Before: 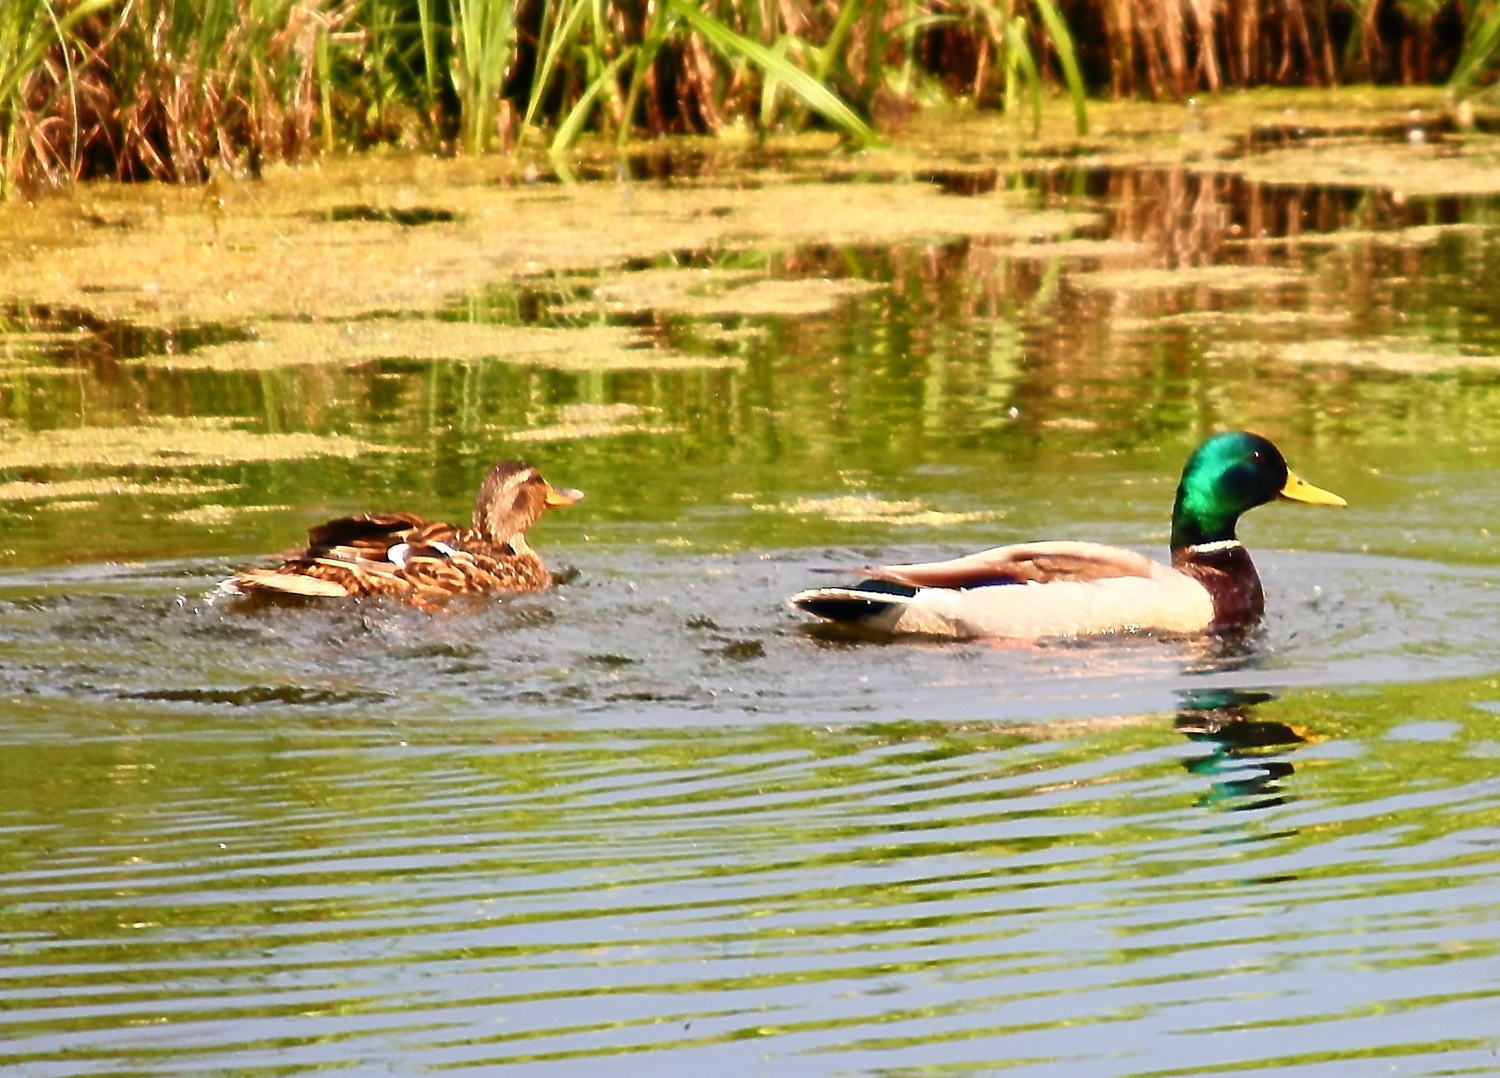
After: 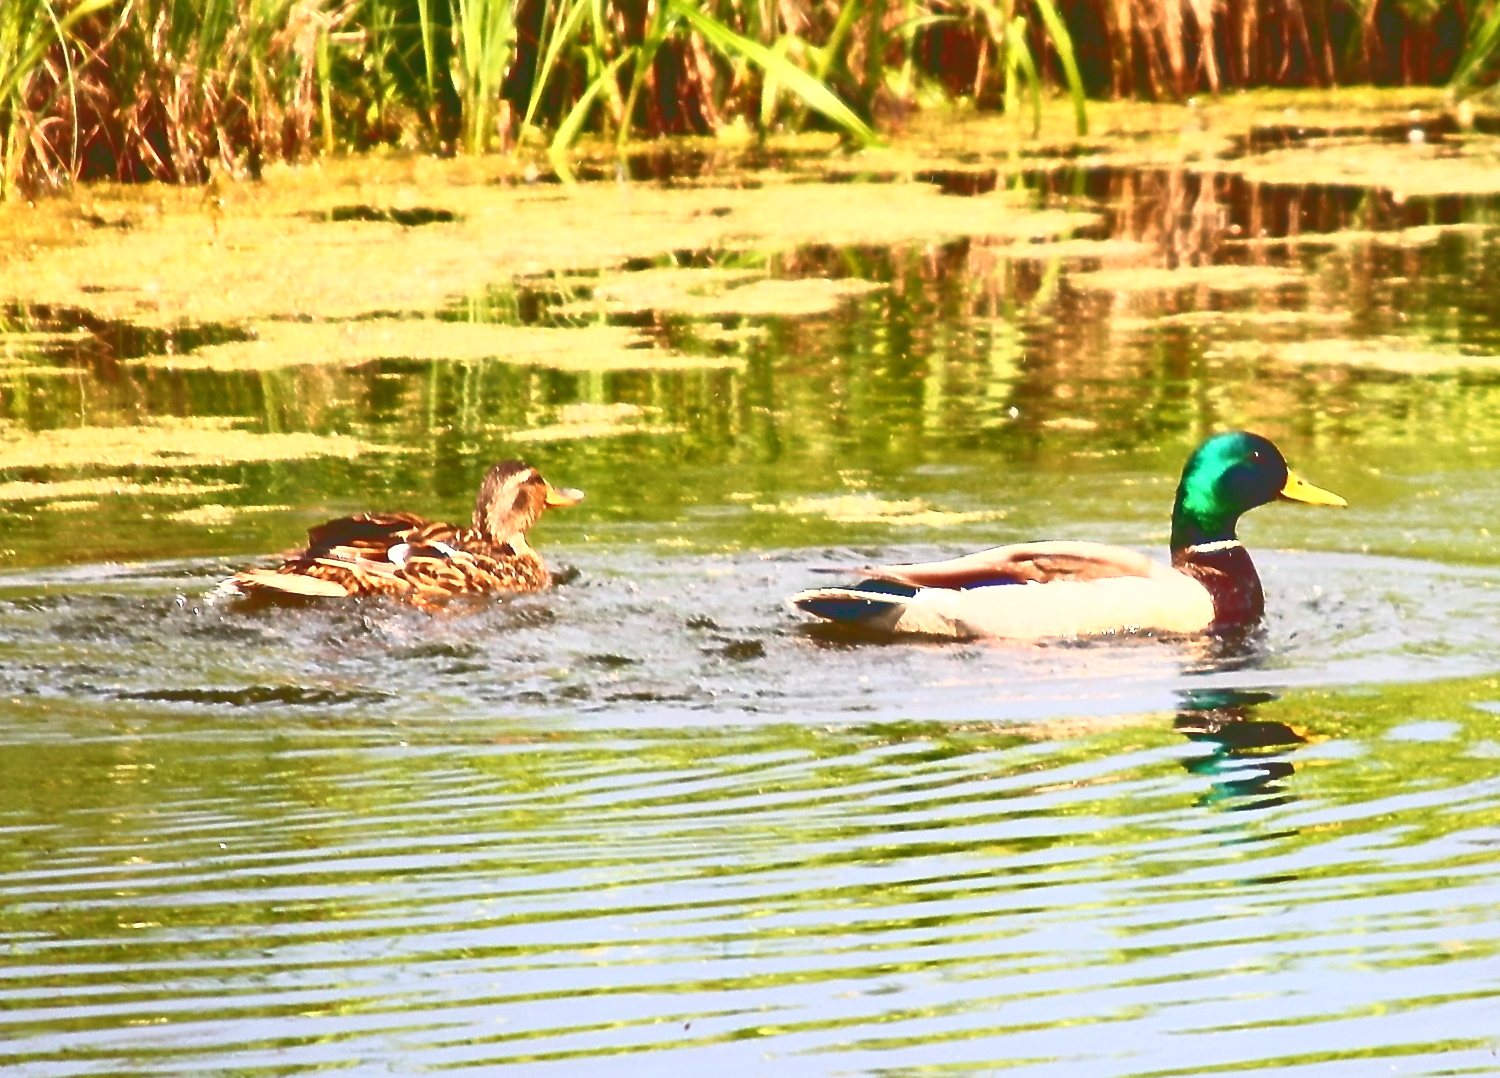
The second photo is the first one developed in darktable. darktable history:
base curve: curves: ch0 [(0, 0.036) (0.007, 0.037) (0.604, 0.887) (1, 1)]
